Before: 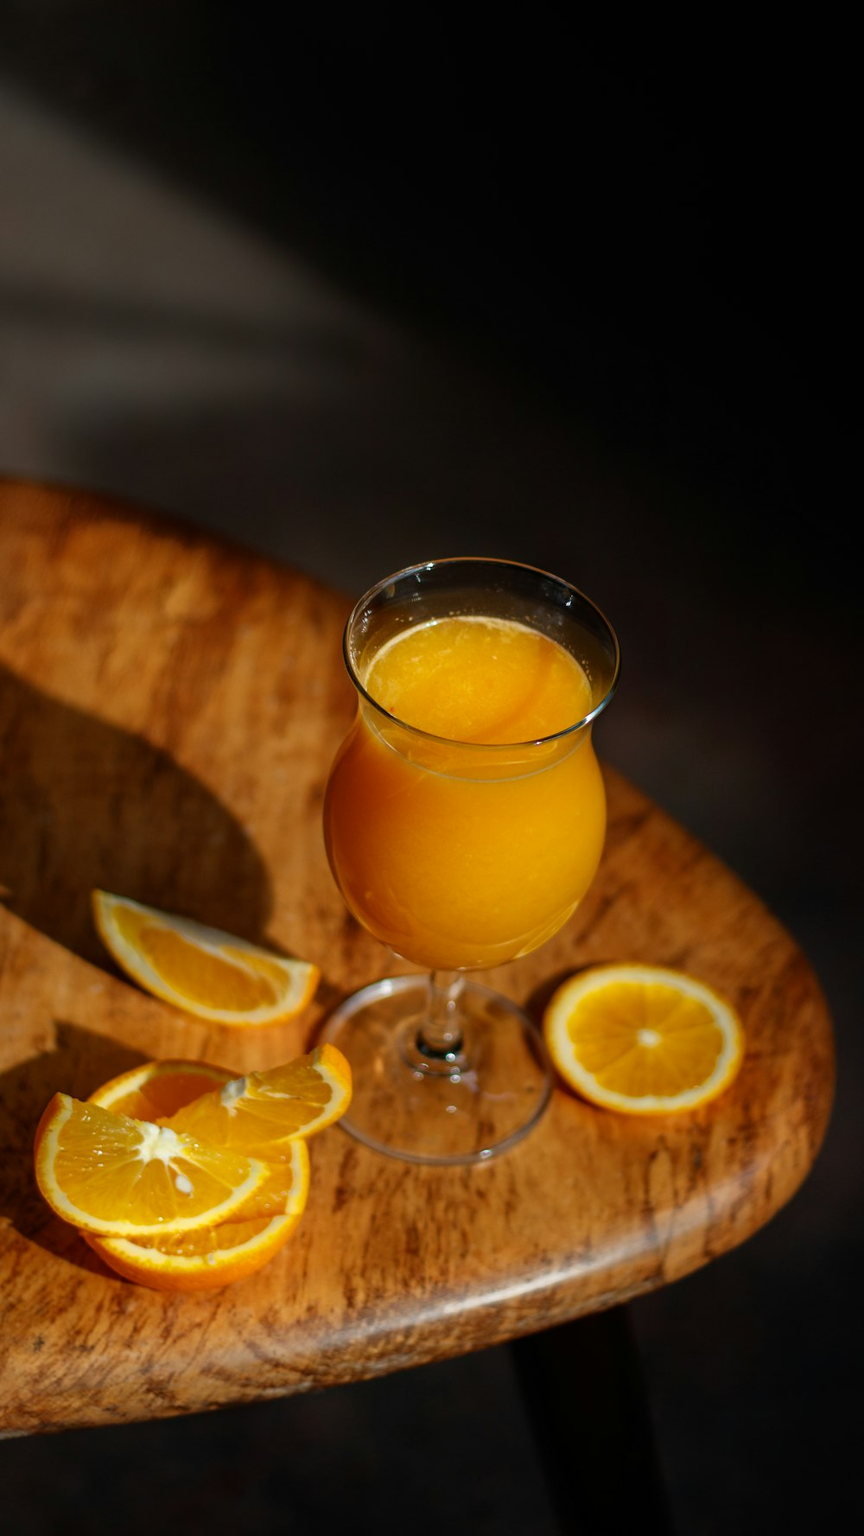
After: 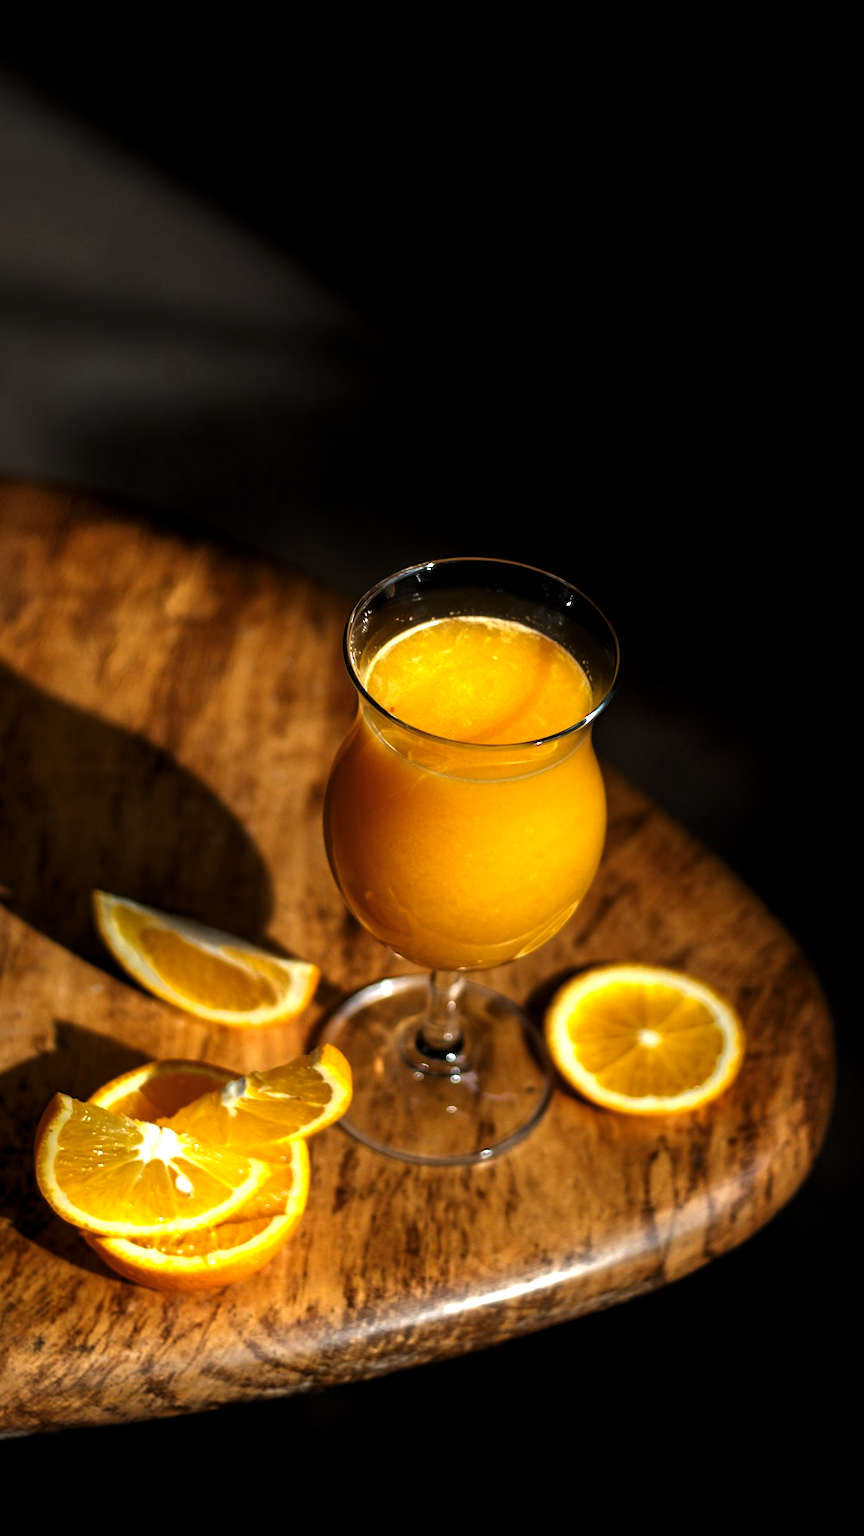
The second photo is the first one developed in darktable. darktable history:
levels: levels [0.044, 0.475, 0.791]
contrast brightness saturation: contrast 0.1, brightness 0.02, saturation 0.02
